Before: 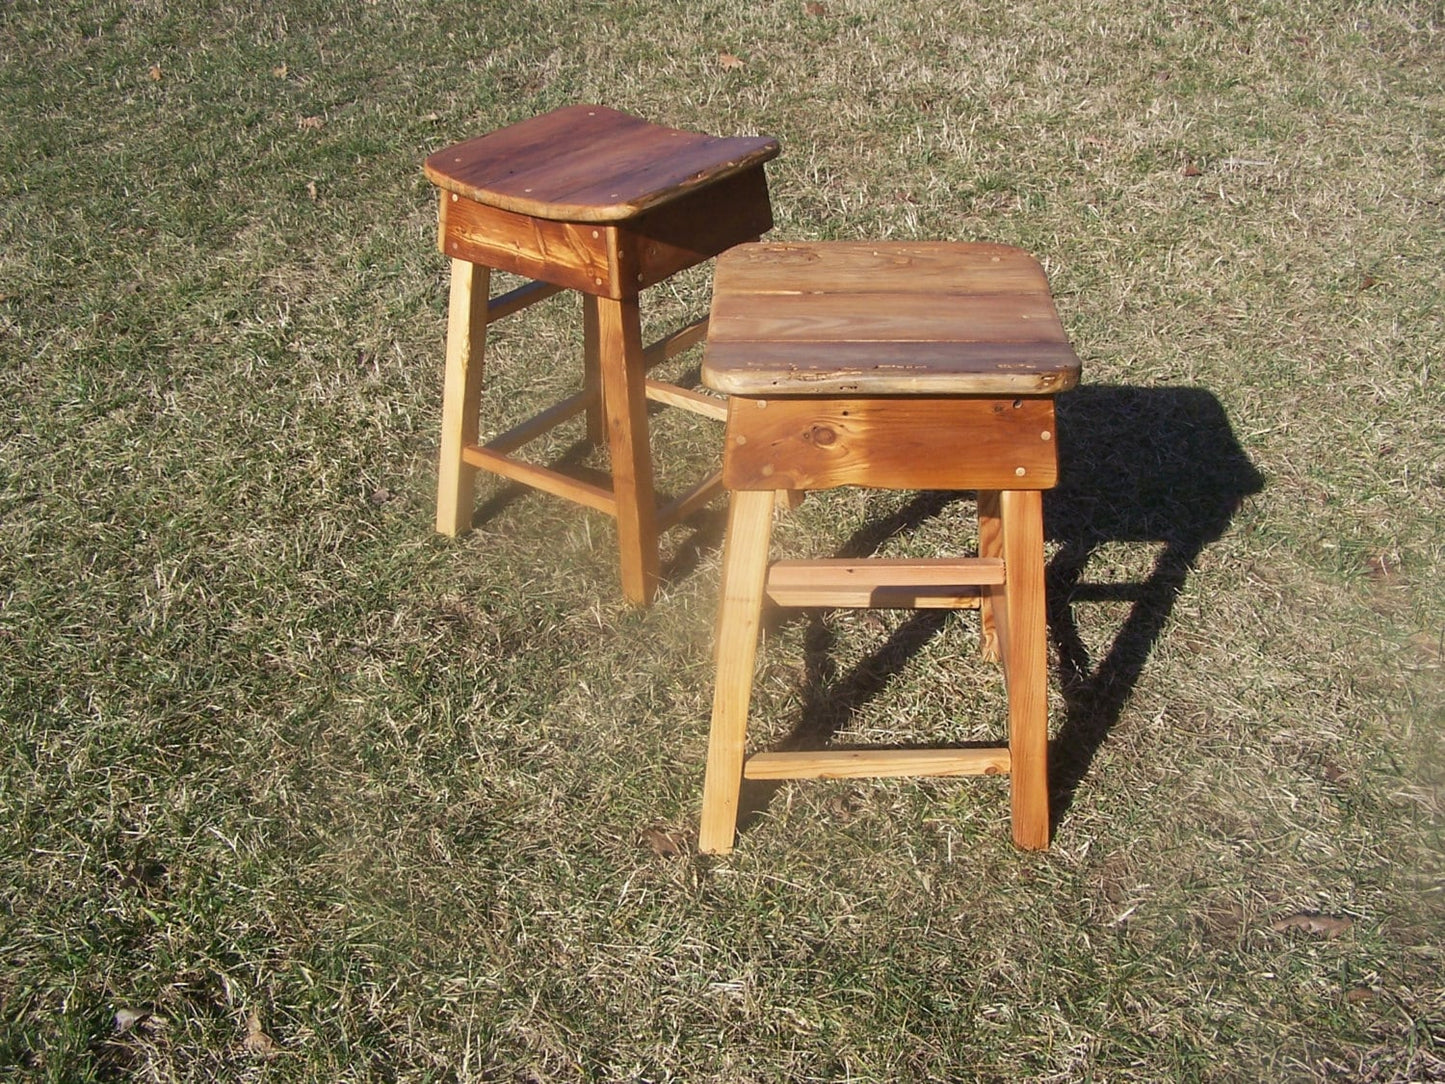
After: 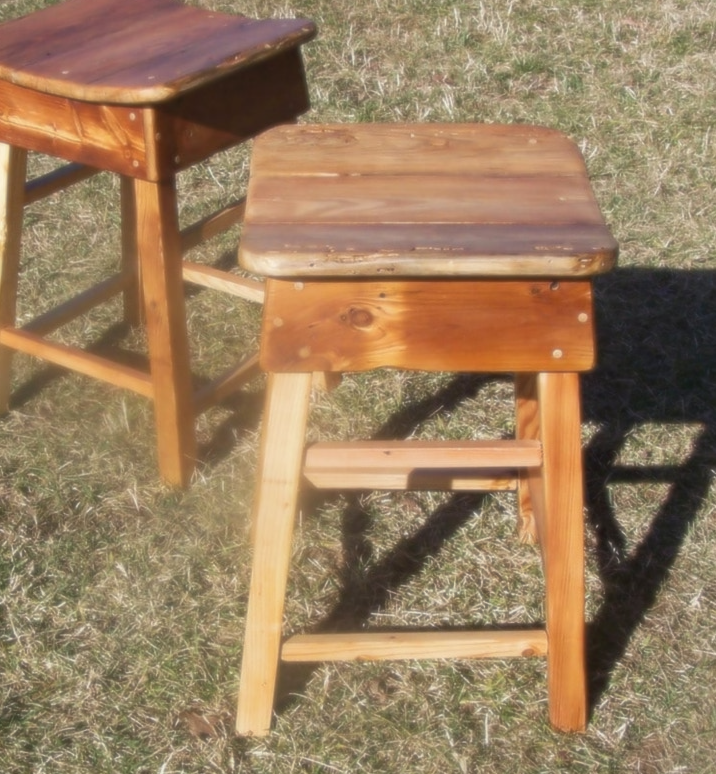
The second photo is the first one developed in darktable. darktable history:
soften: size 8.67%, mix 49%
crop: left 32.075%, top 10.976%, right 18.355%, bottom 17.596%
